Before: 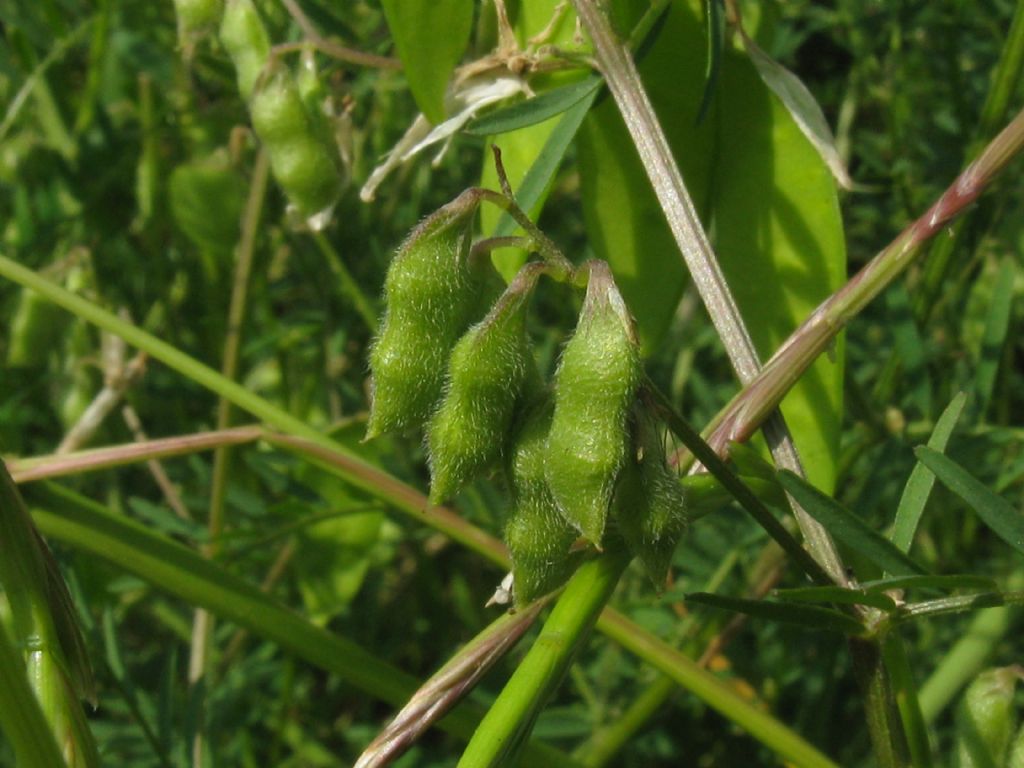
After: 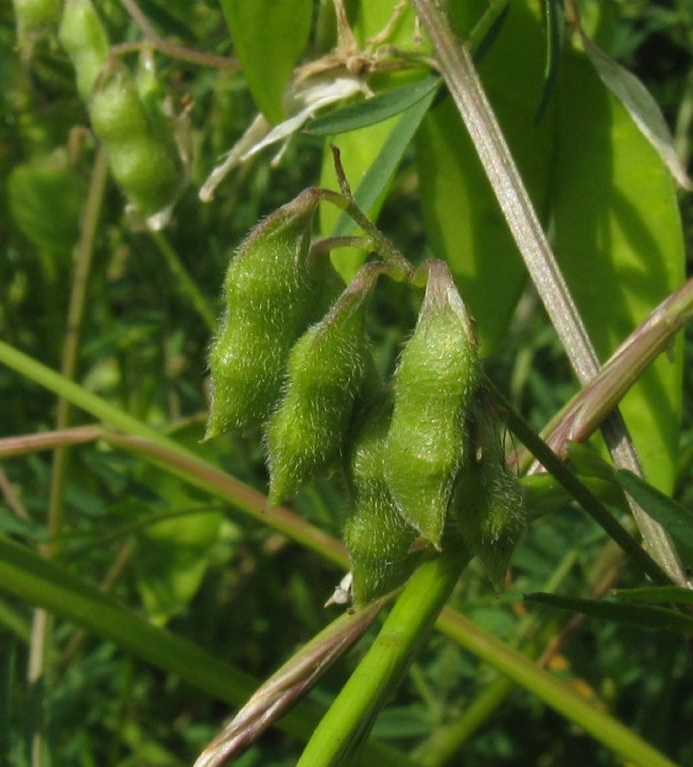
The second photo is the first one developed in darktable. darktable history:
crop and rotate: left 15.762%, right 16.558%
